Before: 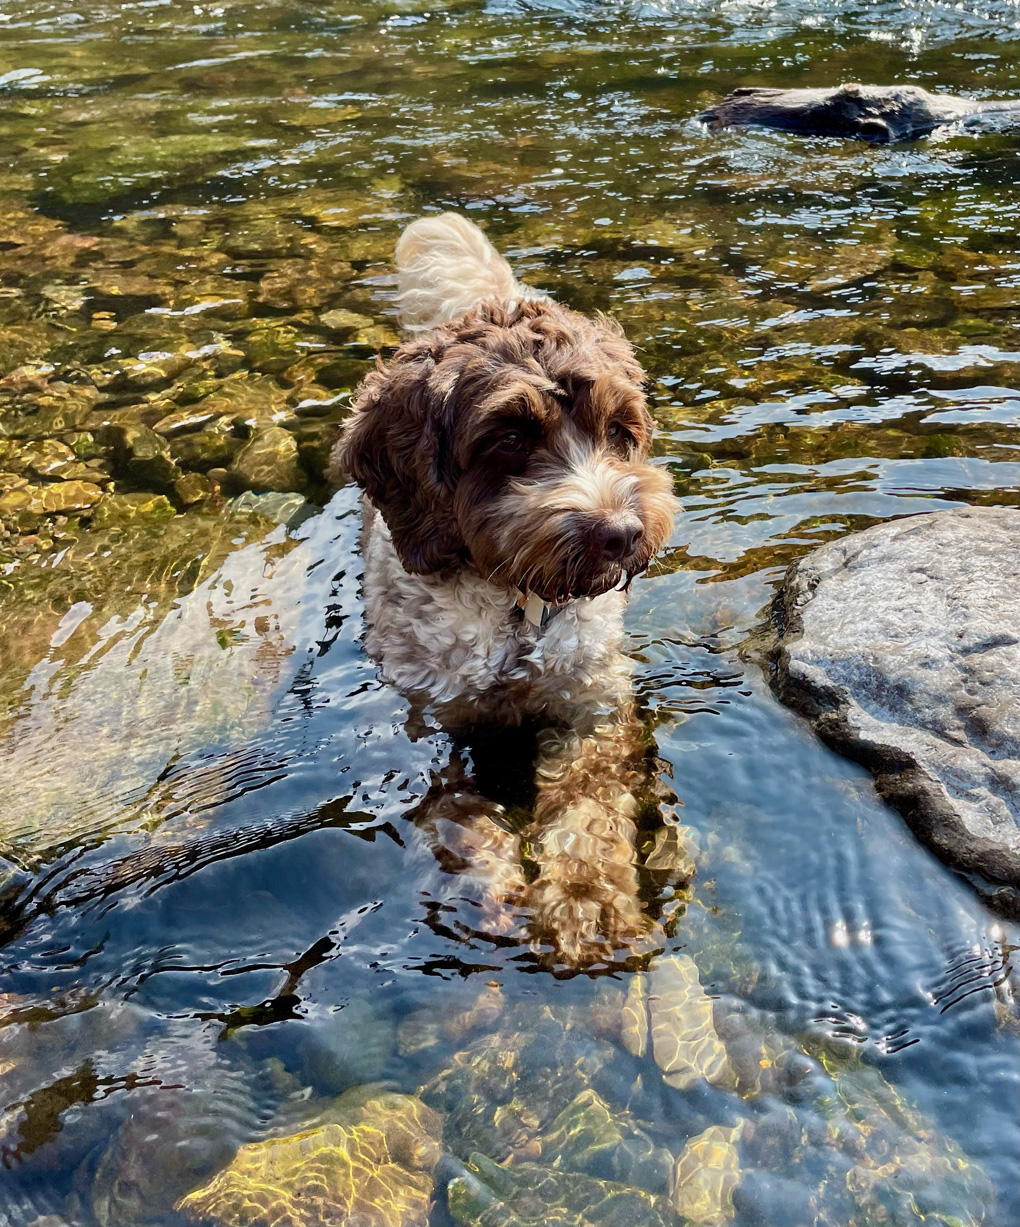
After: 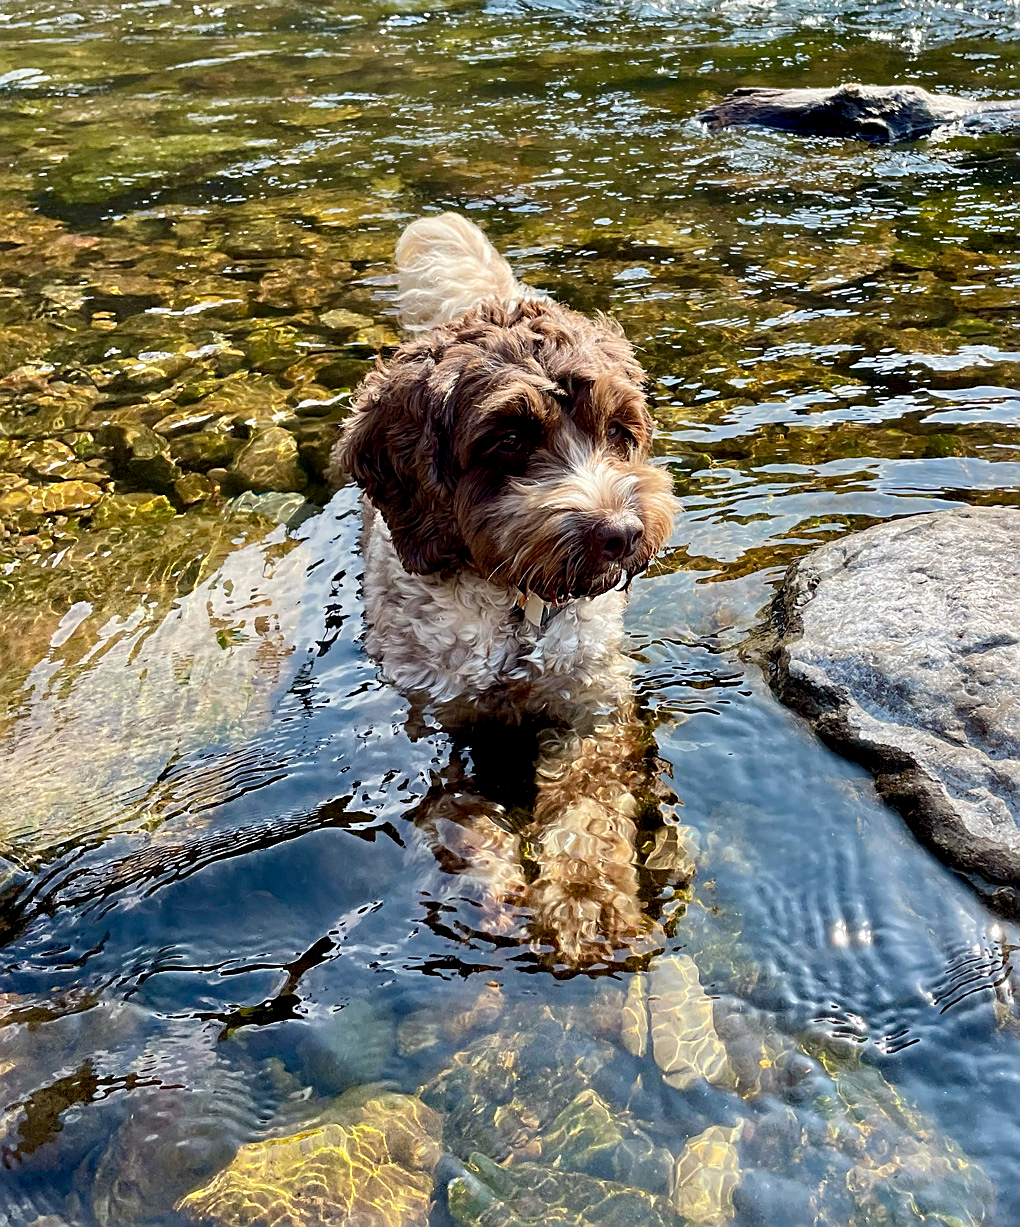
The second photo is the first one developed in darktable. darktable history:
sharpen: on, module defaults
exposure: exposure 0.13 EV, compensate highlight preservation false
